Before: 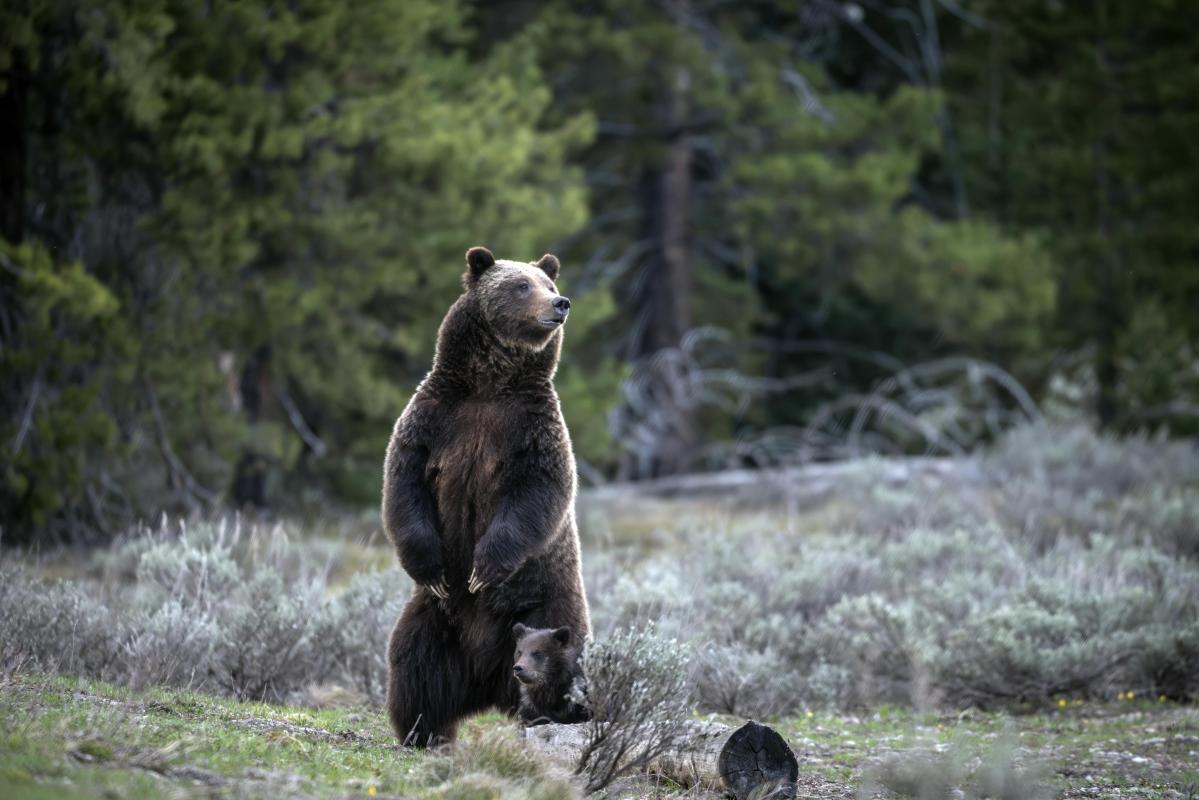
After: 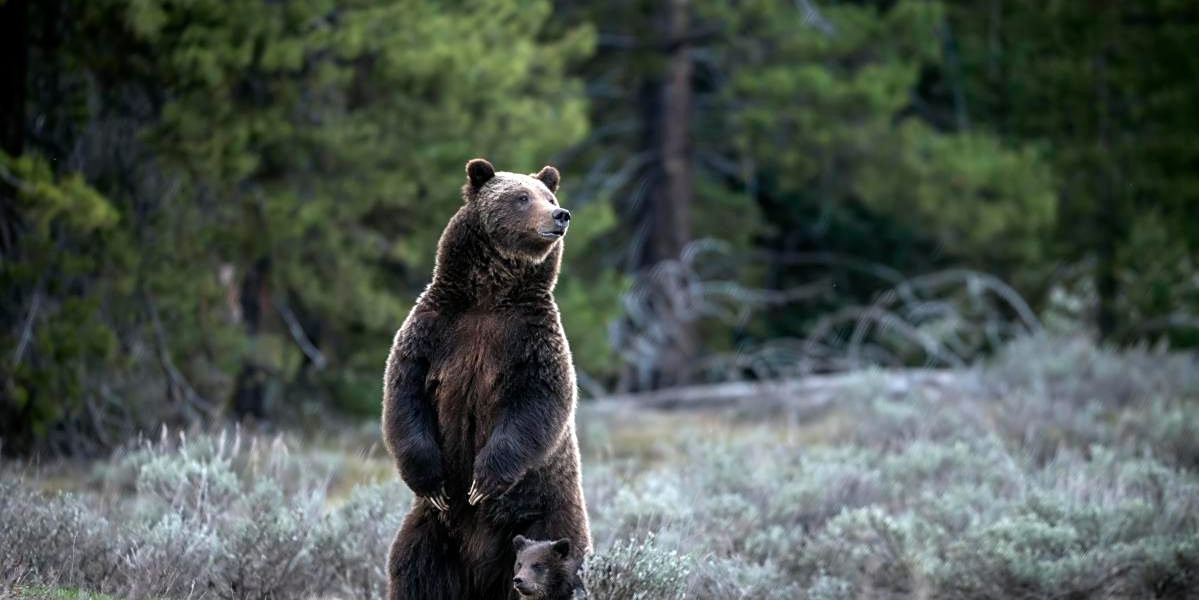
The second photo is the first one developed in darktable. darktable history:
crop: top 11.038%, bottom 13.962%
exposure: compensate highlight preservation false
sharpen: radius 1.864, amount 0.398, threshold 1.271
